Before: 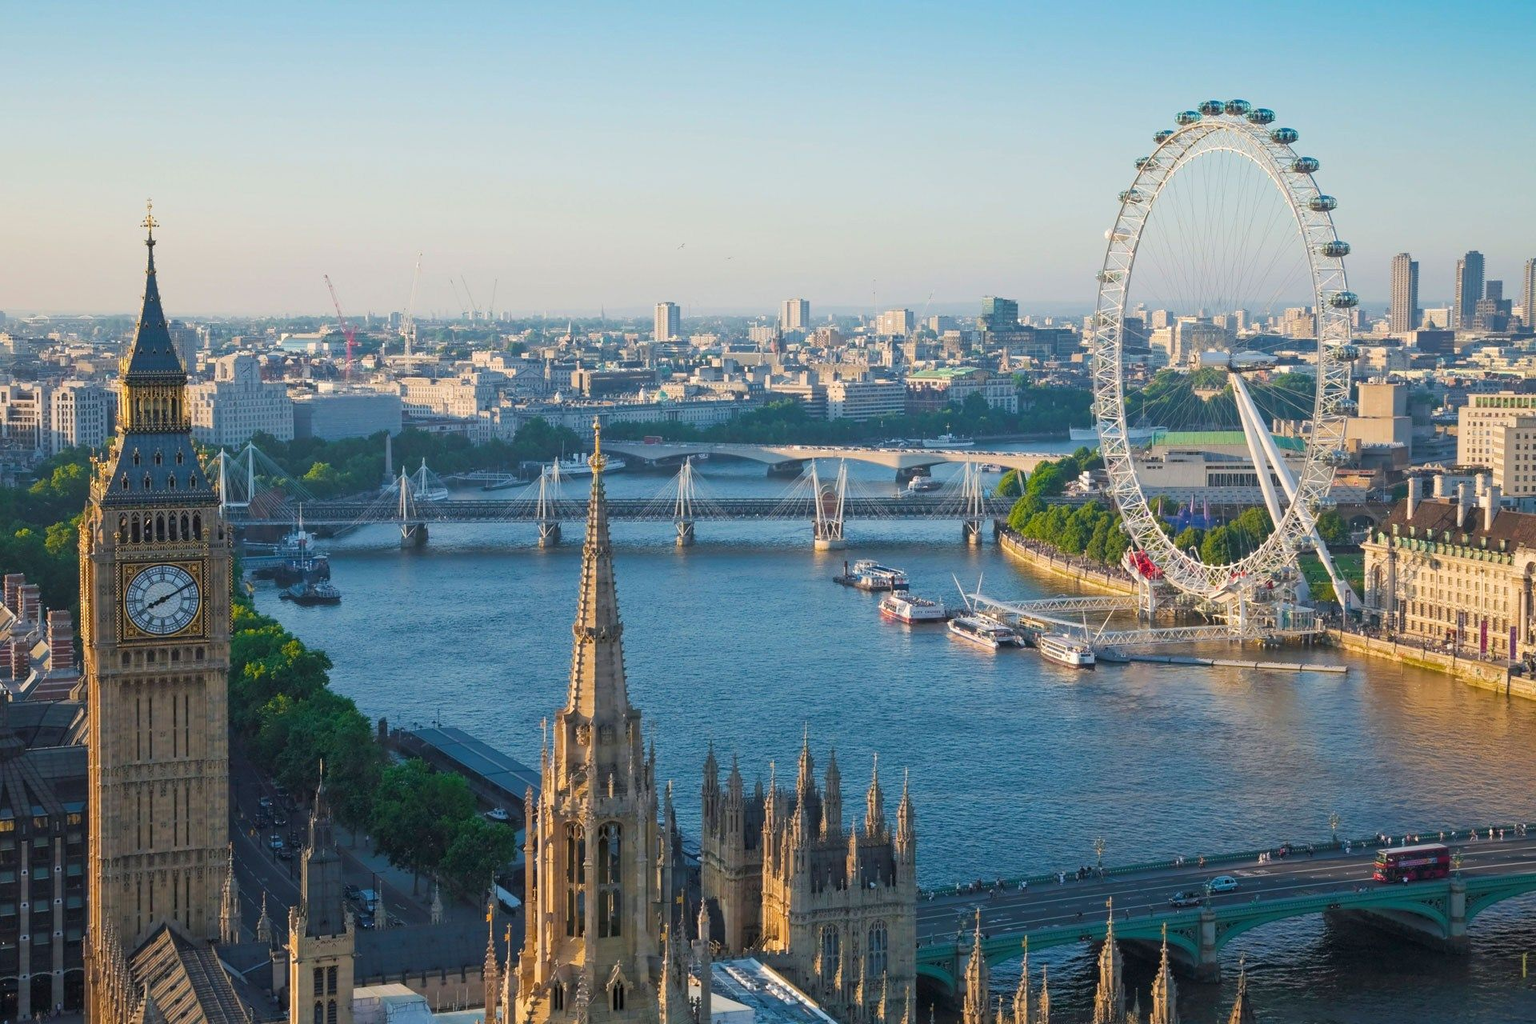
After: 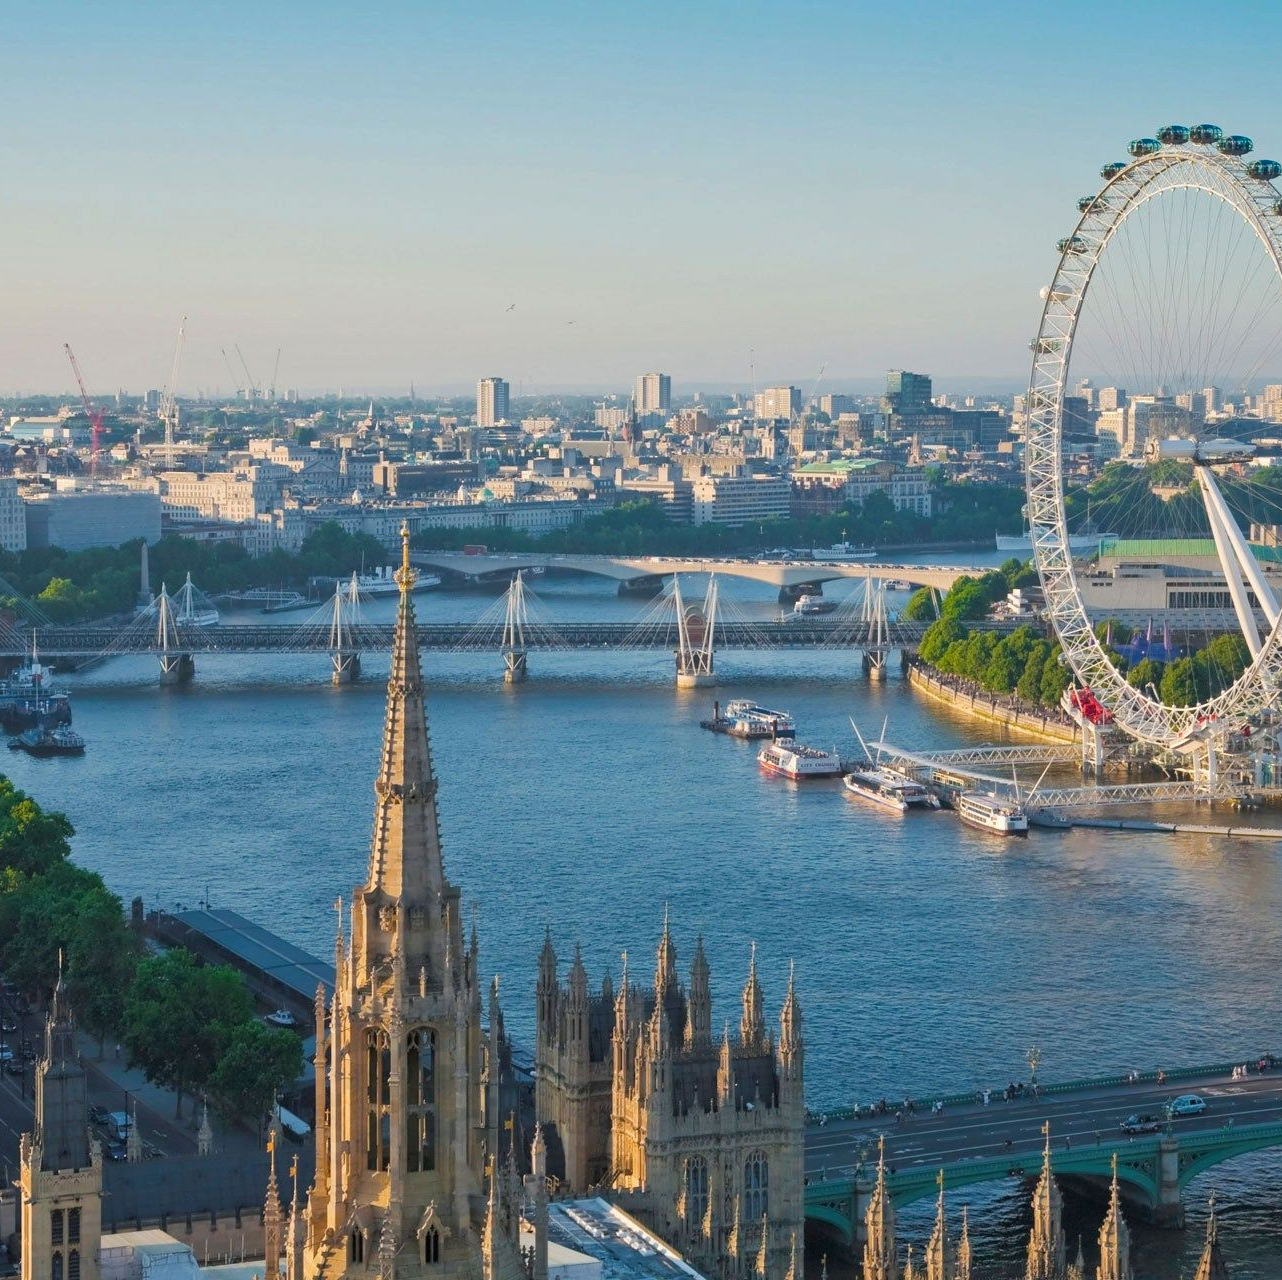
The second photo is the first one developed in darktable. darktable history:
shadows and highlights: shadows 33.63, highlights -46.64, compress 49.65%, soften with gaussian
crop and rotate: left 17.79%, right 15.405%
